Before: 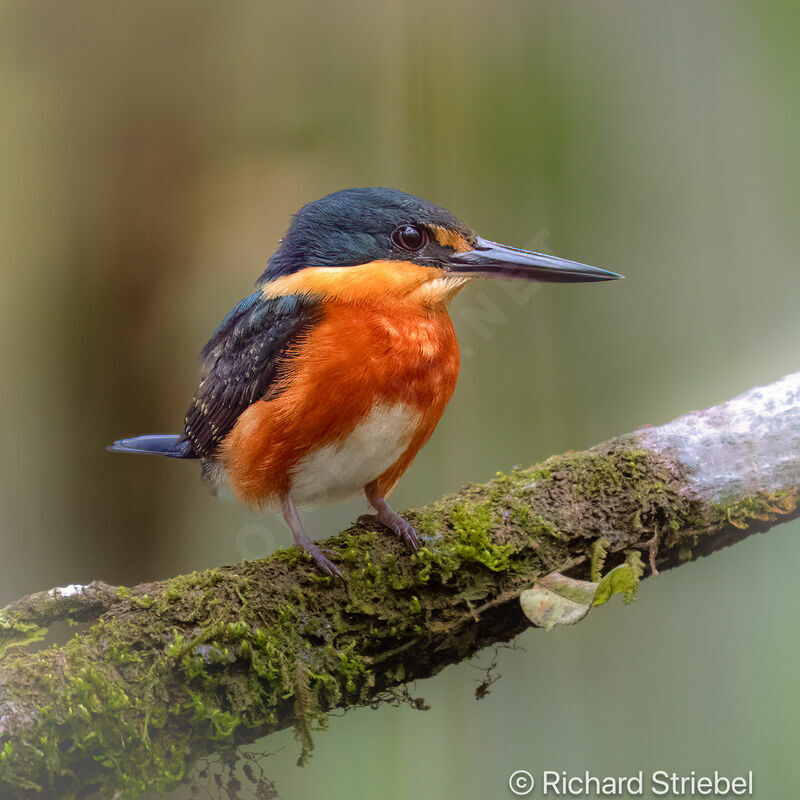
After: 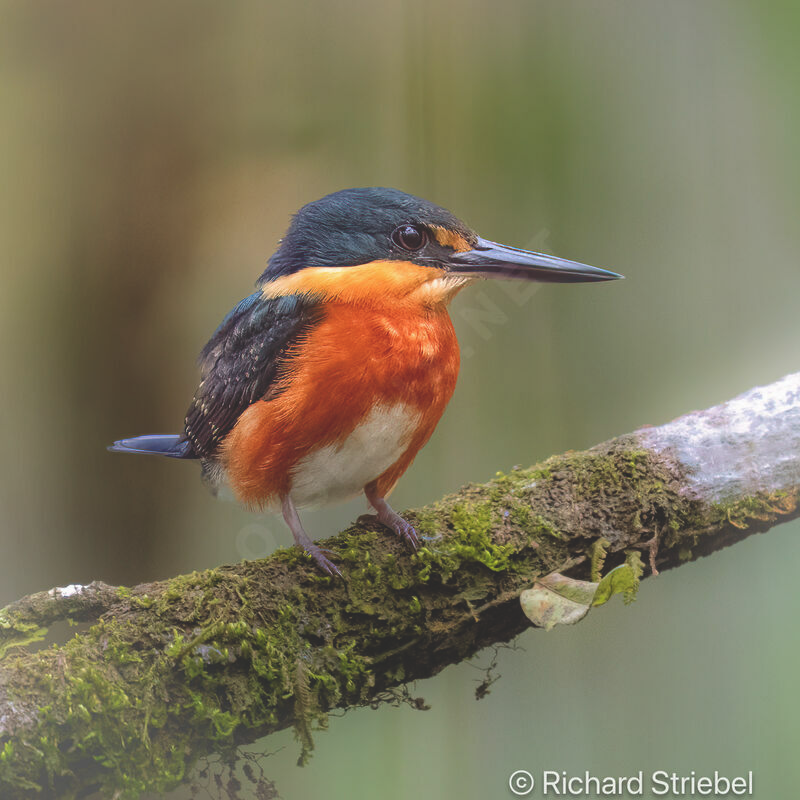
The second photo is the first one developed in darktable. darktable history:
tone equalizer: edges refinement/feathering 500, mask exposure compensation -1.57 EV, preserve details no
exposure: black level correction -0.022, exposure -0.035 EV, compensate exposure bias true, compensate highlight preservation false
